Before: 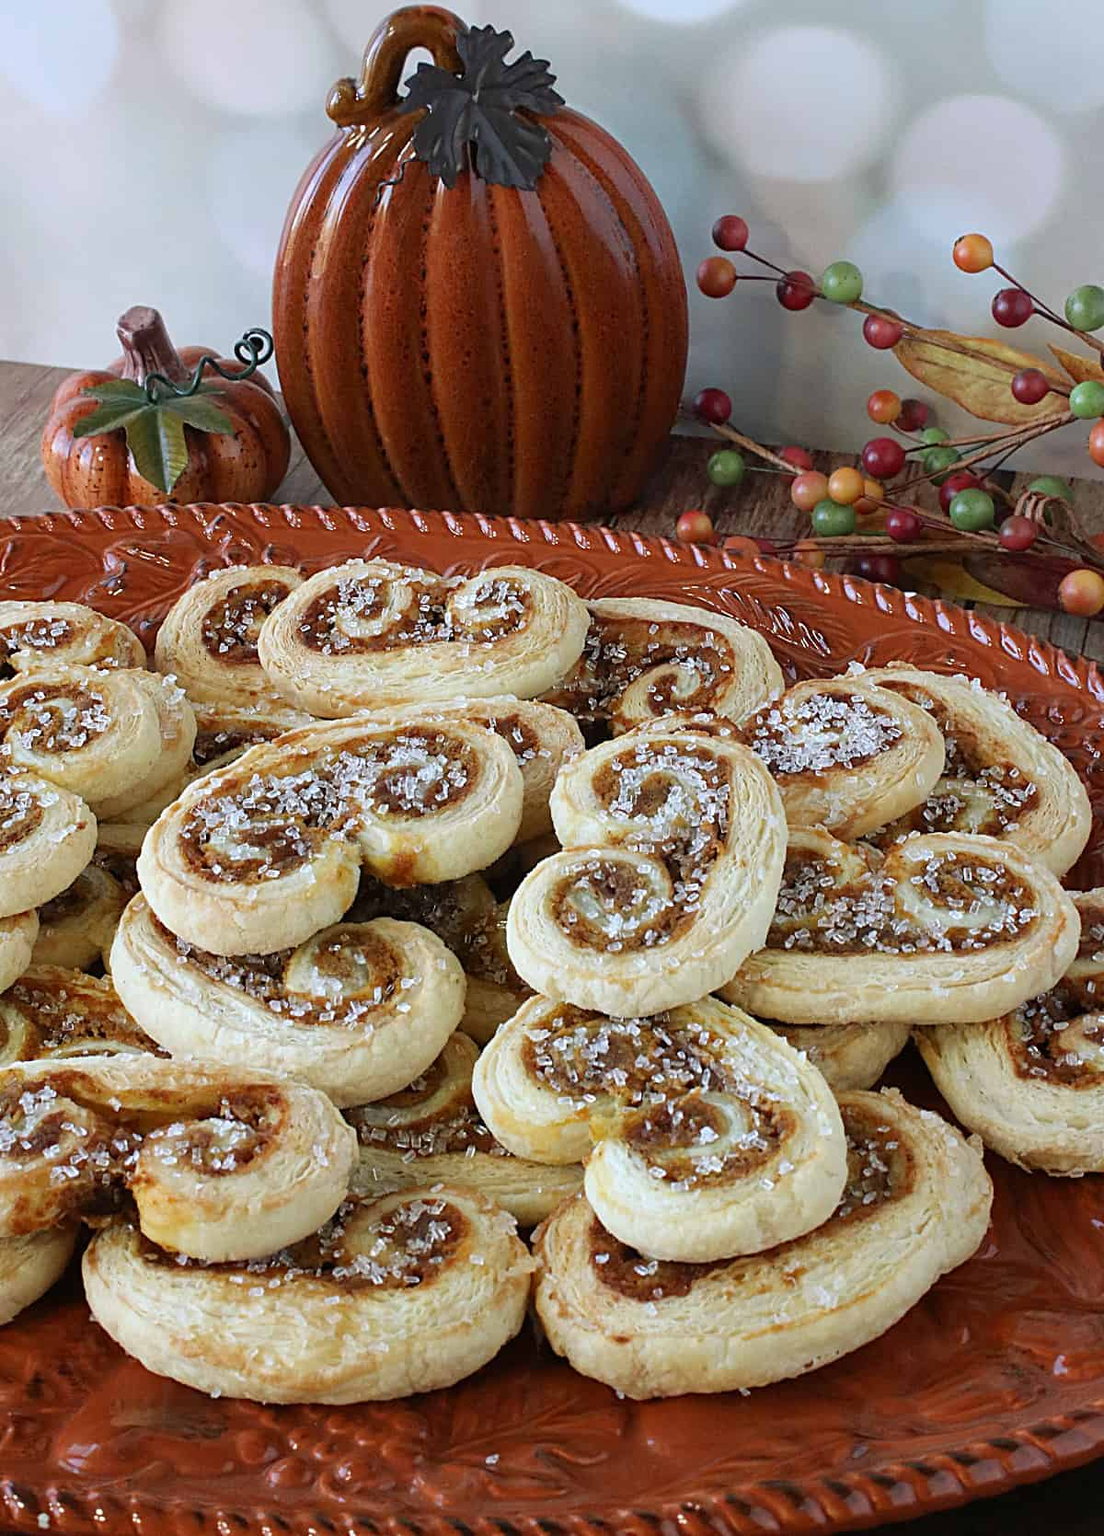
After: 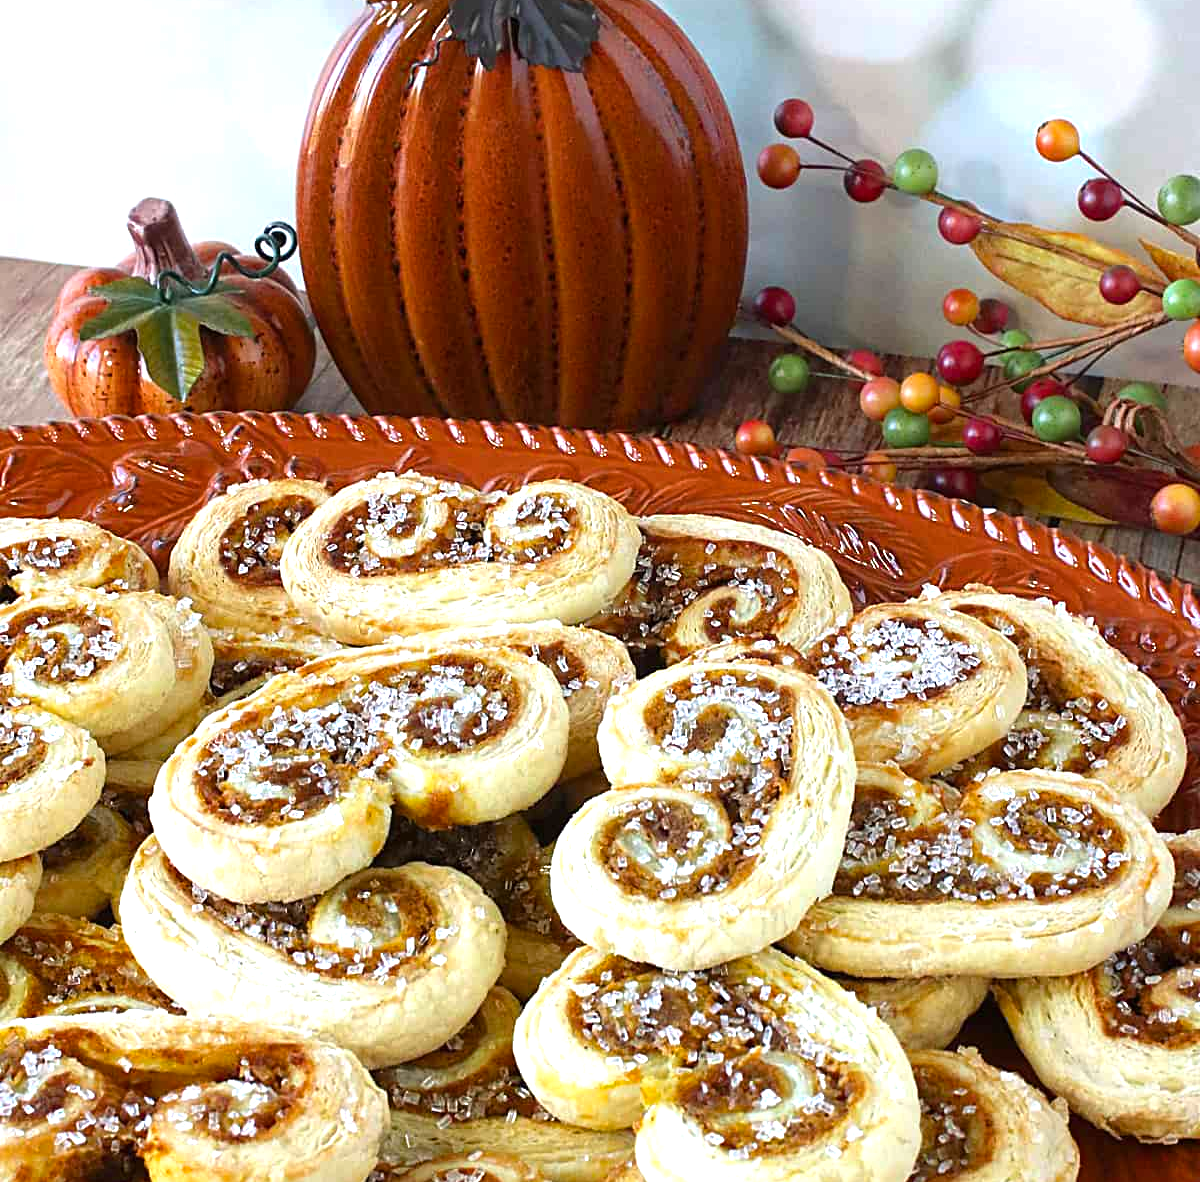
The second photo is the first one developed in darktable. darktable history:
crop and rotate: top 8.128%, bottom 20.994%
color balance rgb: linear chroma grading › global chroma 8.556%, perceptual saturation grading › global saturation 0.076%, perceptual brilliance grading › global brilliance 24.624%, global vibrance 20%
